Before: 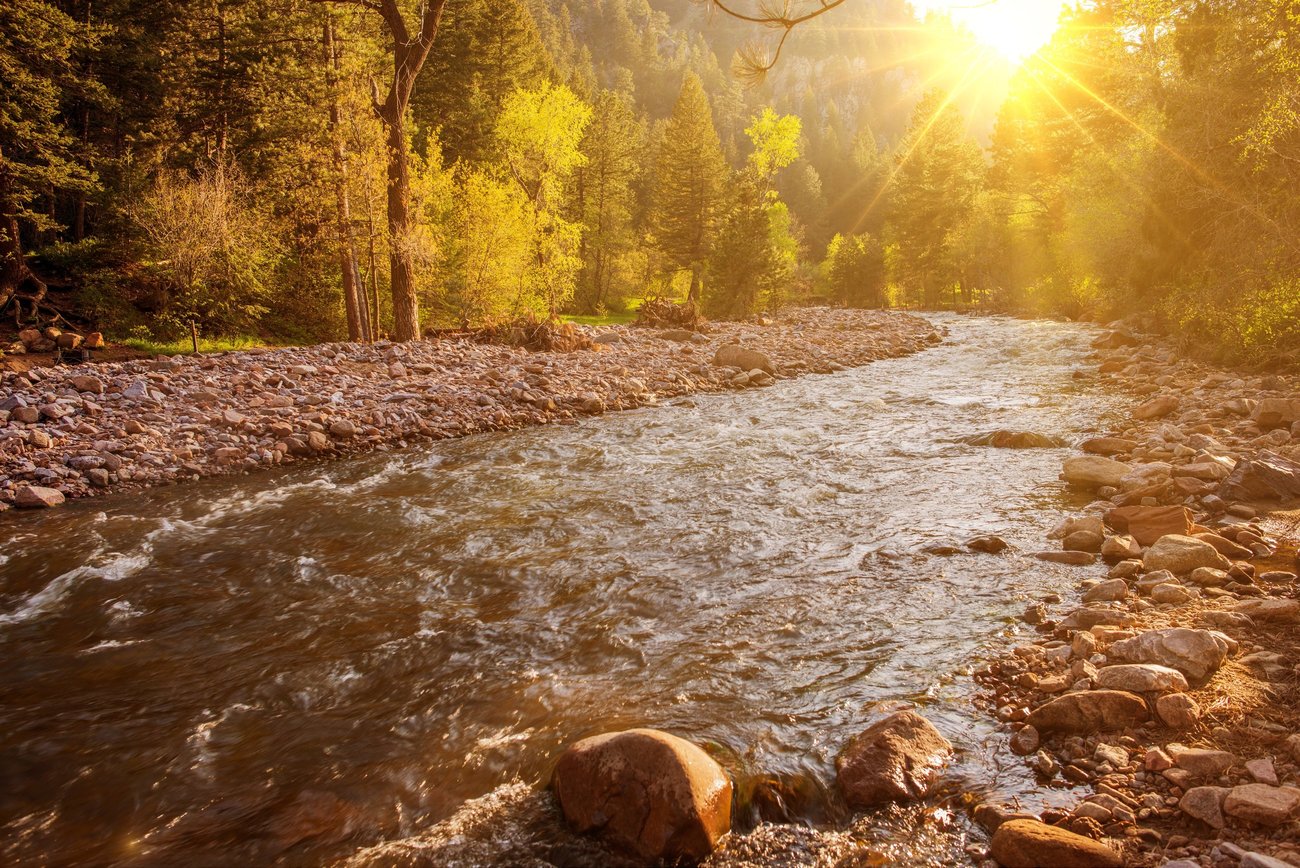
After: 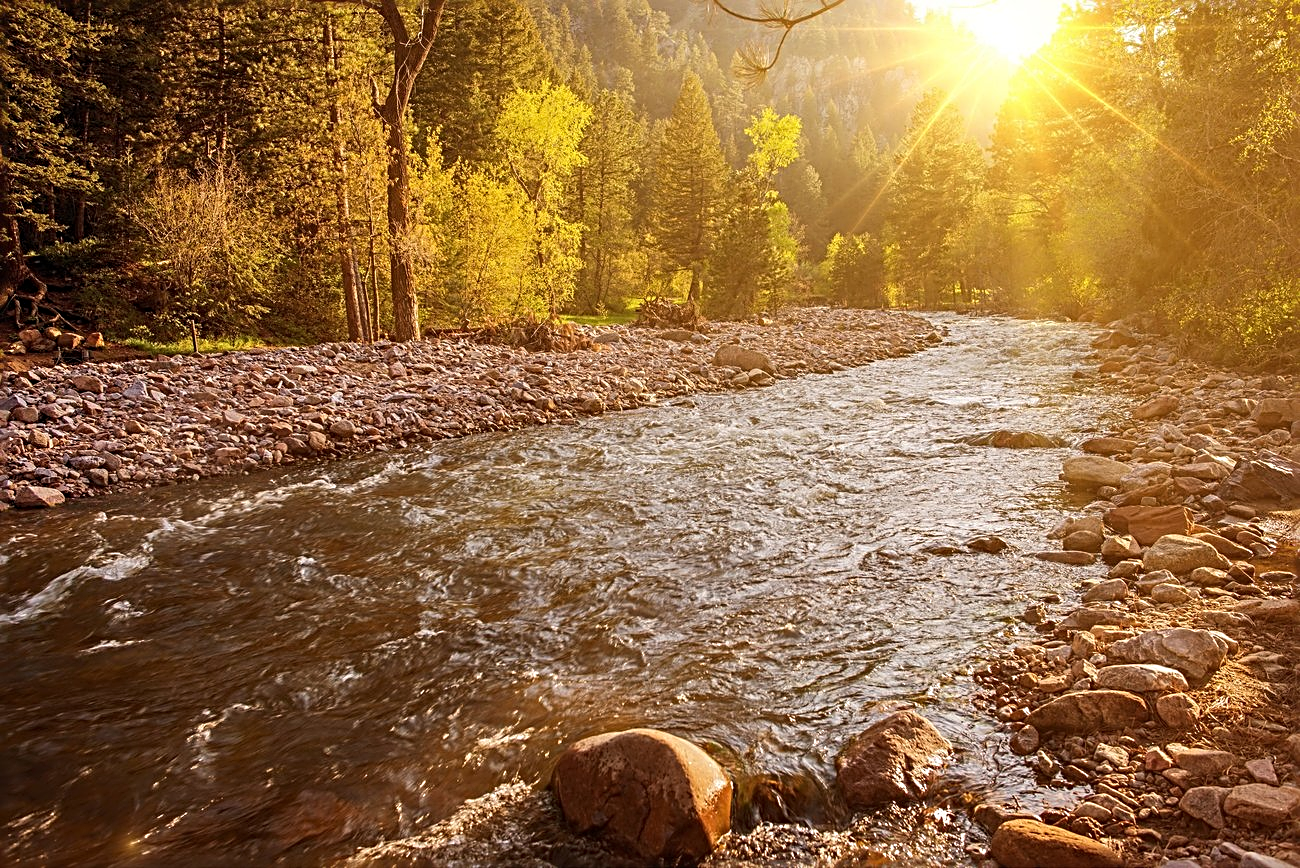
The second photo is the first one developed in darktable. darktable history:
sharpen: radius 3.004, amount 0.774
